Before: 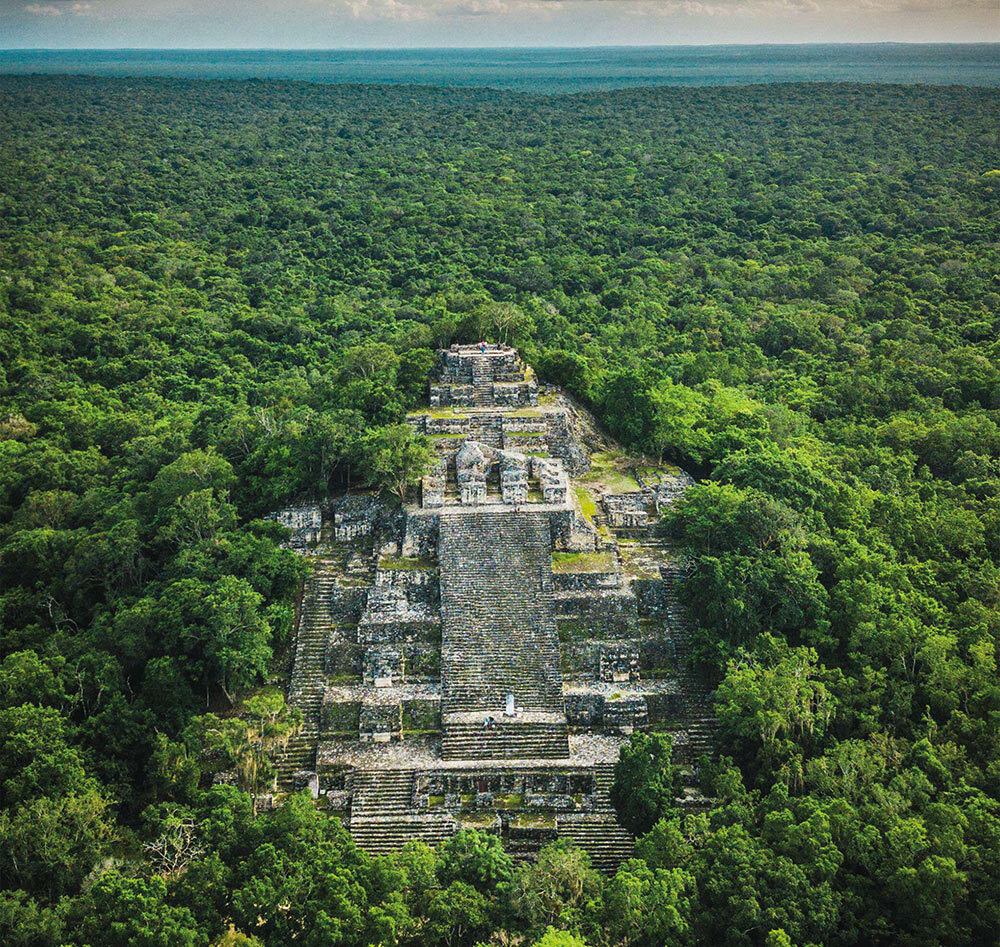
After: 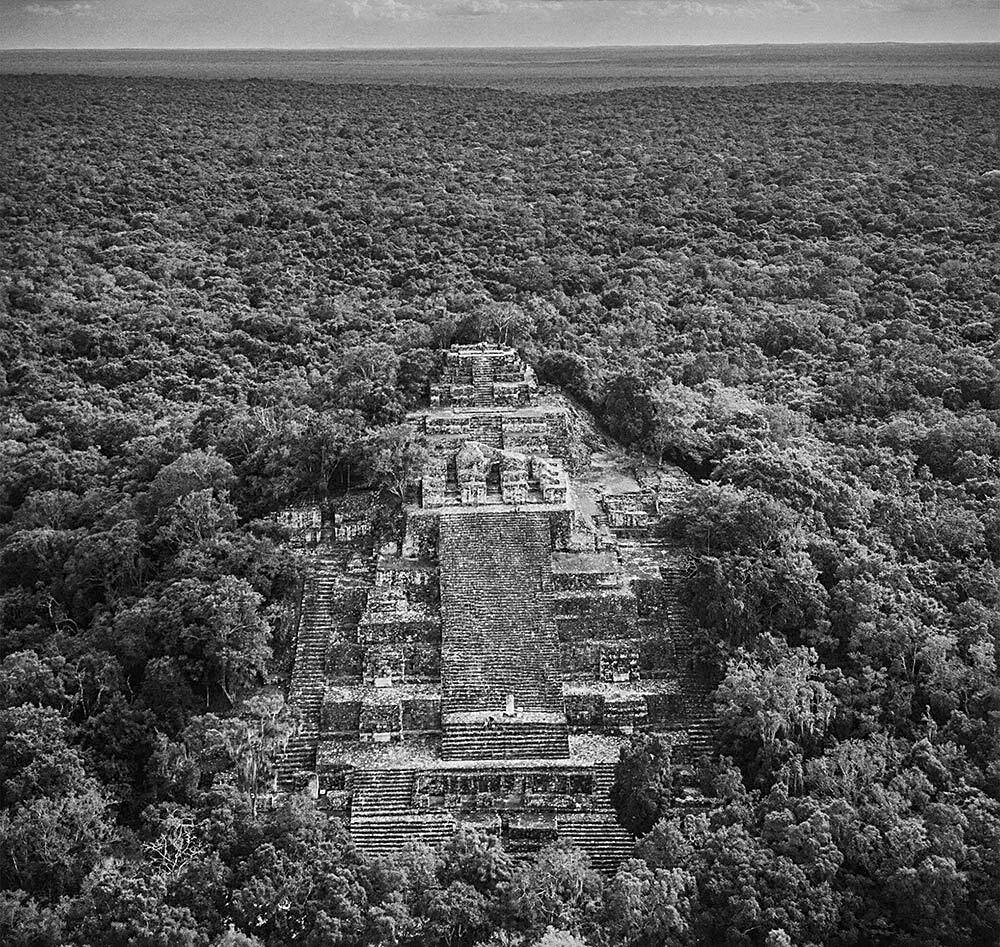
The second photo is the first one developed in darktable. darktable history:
sharpen: on, module defaults
monochrome: a -71.75, b 75.82
local contrast: mode bilateral grid, contrast 20, coarseness 50, detail 120%, midtone range 0.2
